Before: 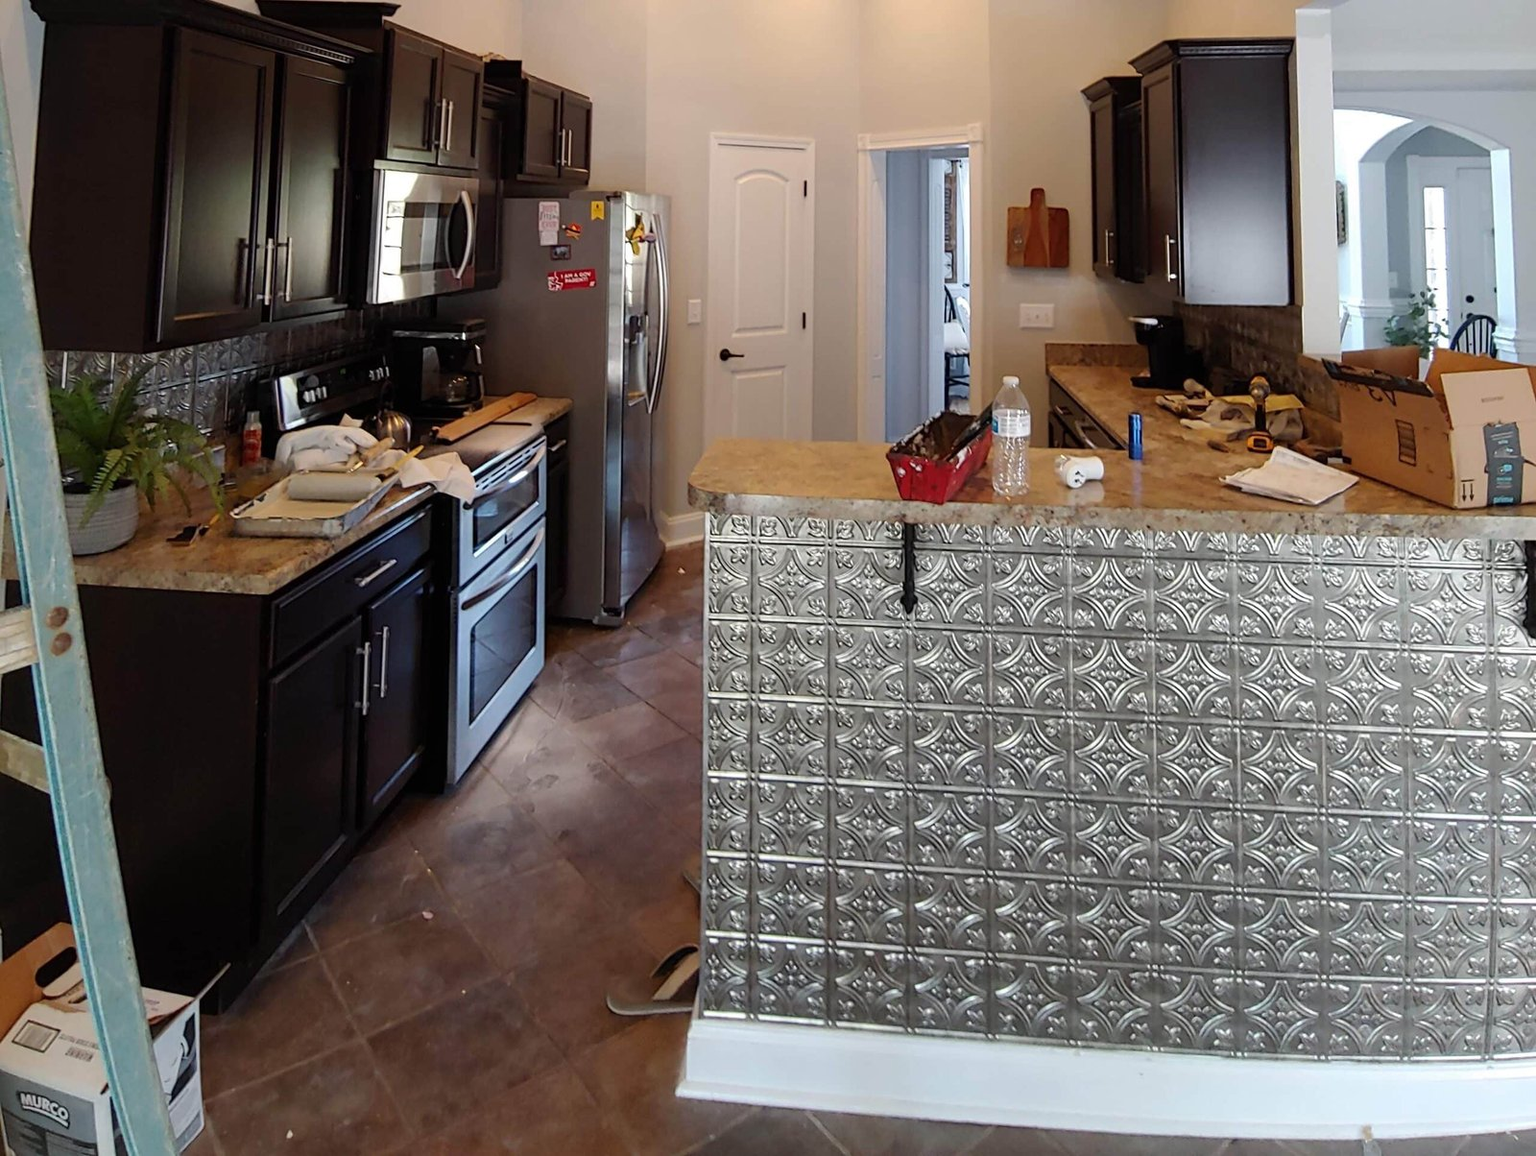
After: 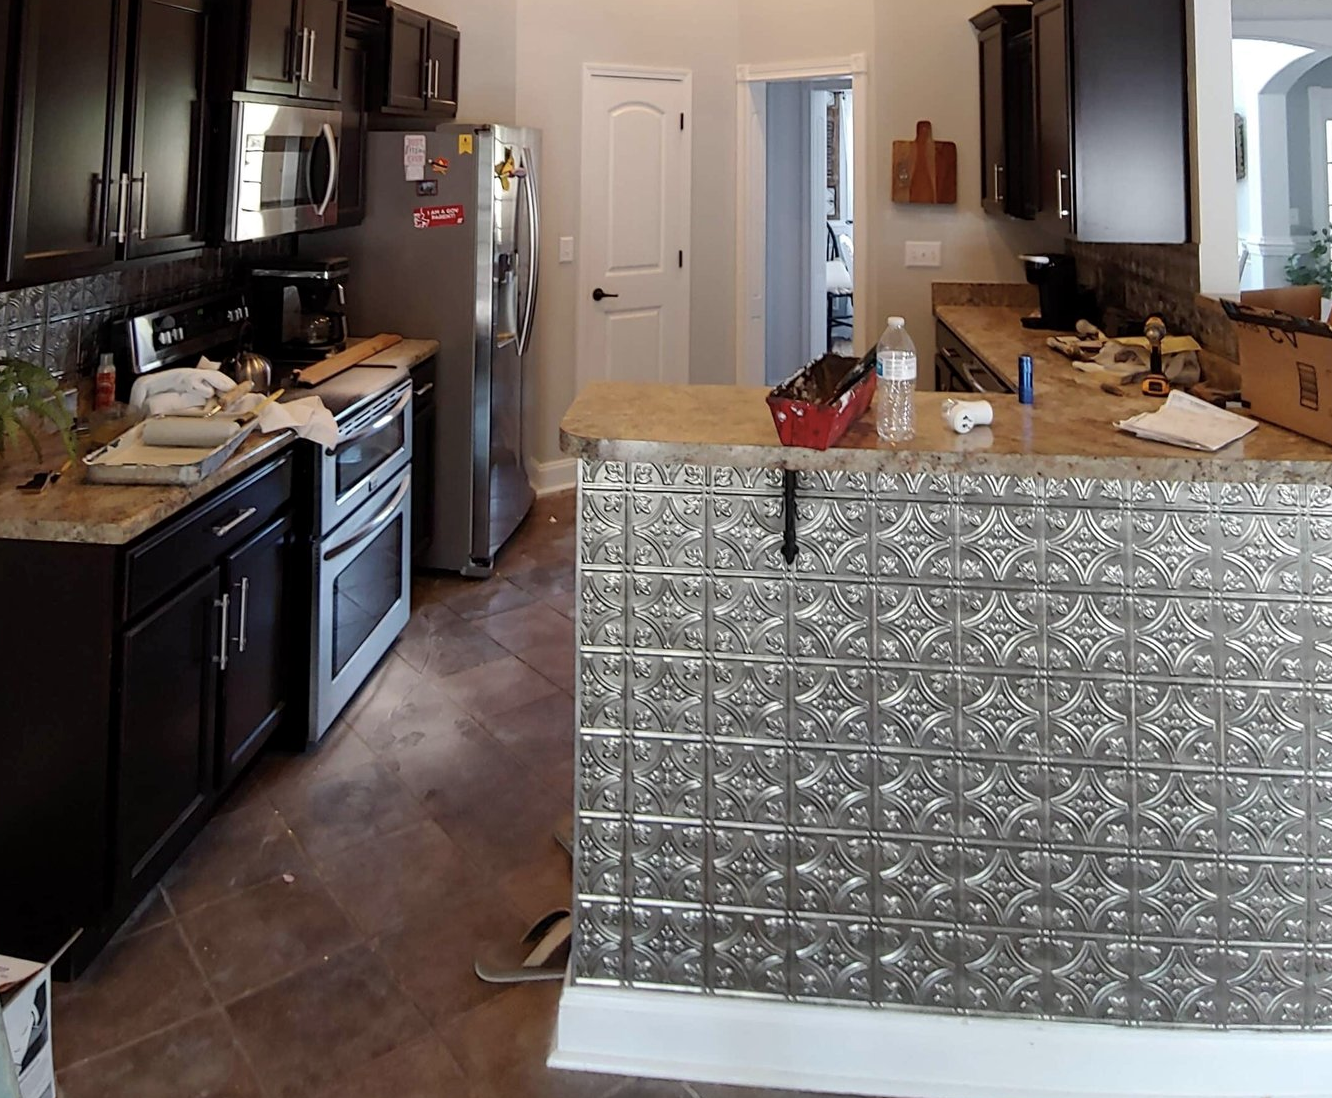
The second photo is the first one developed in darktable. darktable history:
exposure: black level correction 0.001, exposure 0.015 EV, compensate exposure bias true
crop: left 9.828%, top 6.294%, right 6.917%, bottom 2.495%
contrast brightness saturation: saturation -0.156
